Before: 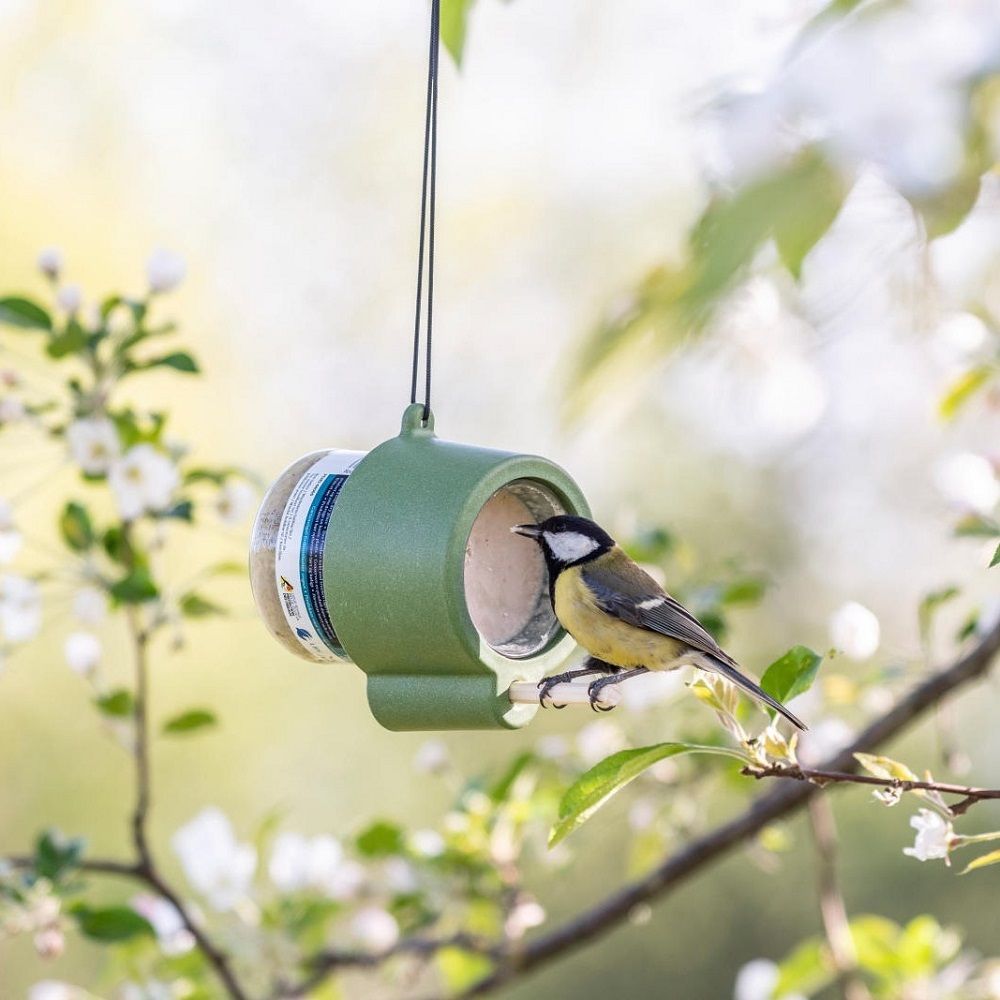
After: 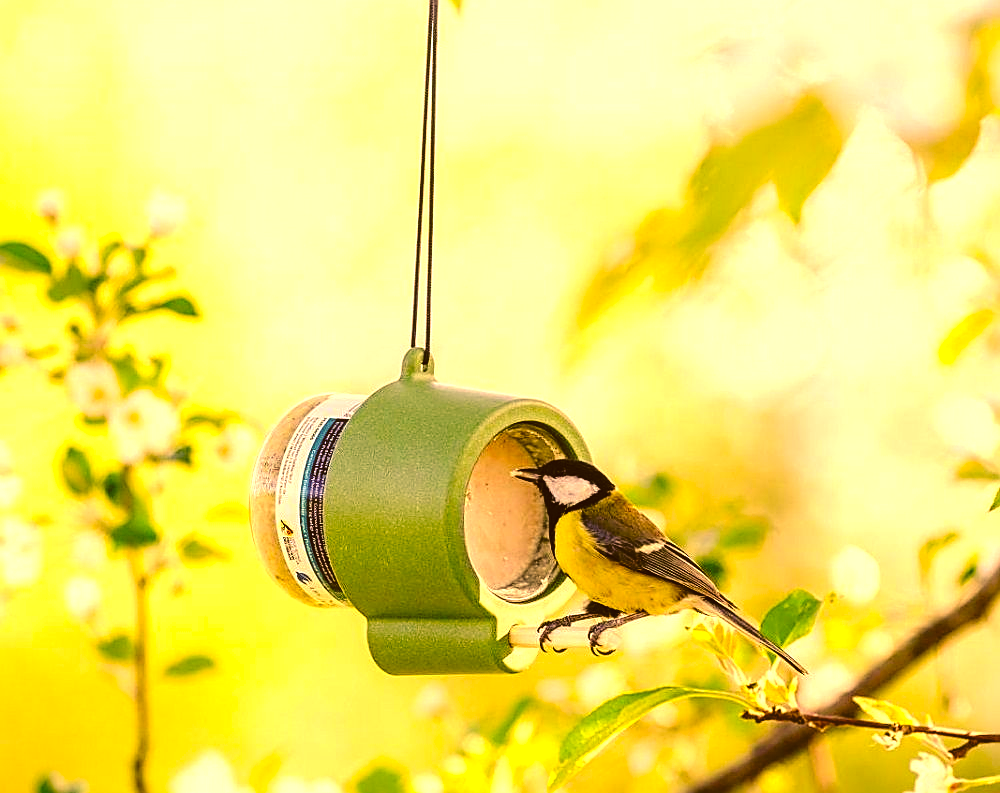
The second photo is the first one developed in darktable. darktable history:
sharpen: on, module defaults
base curve: curves: ch0 [(0, 0.024) (0.055, 0.065) (0.121, 0.166) (0.236, 0.319) (0.693, 0.726) (1, 1)], preserve colors none
crop and rotate: top 5.652%, bottom 14.994%
contrast equalizer: octaves 7, y [[0.5, 0.488, 0.462, 0.461, 0.491, 0.5], [0.5 ×6], [0.5 ×6], [0 ×6], [0 ×6]]
color correction: highlights a* 10.48, highlights b* 30.42, shadows a* 2.89, shadows b* 17.39, saturation 1.73
levels: levels [0.129, 0.519, 0.867]
